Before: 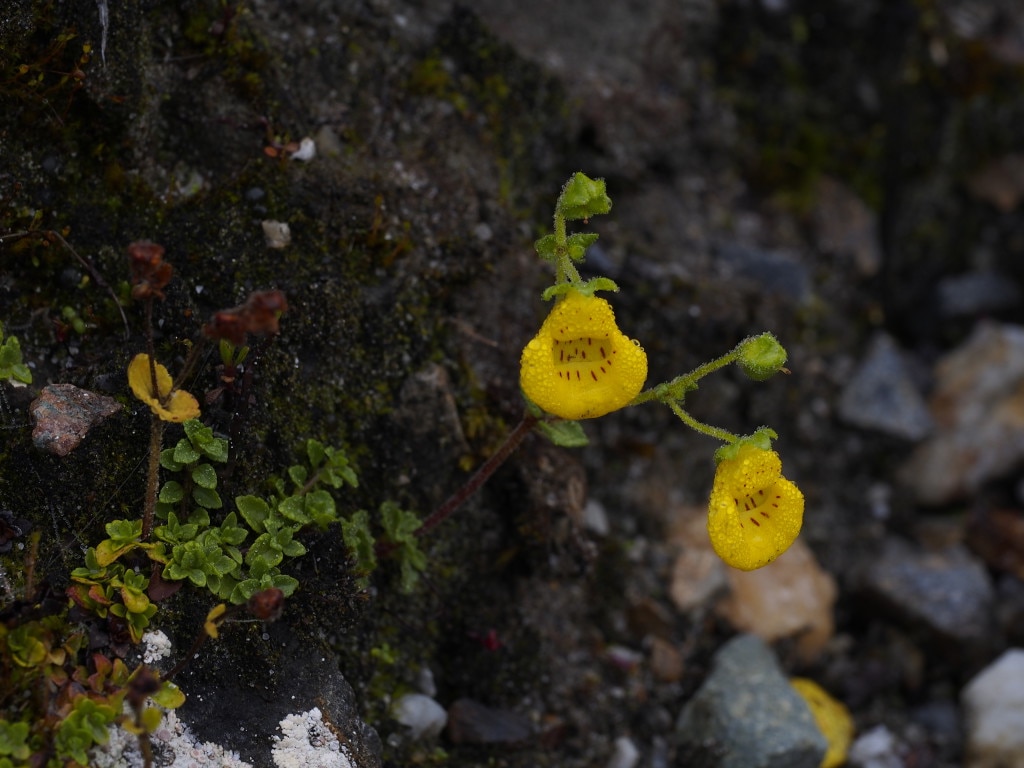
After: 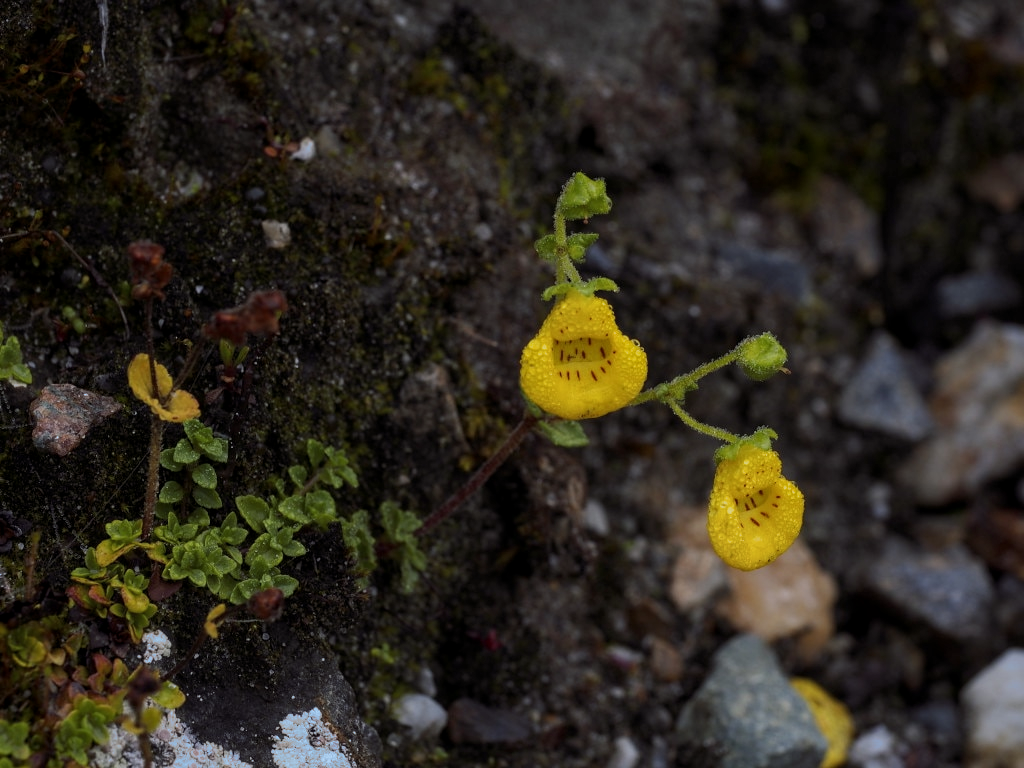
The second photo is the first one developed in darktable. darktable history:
local contrast: on, module defaults
split-toning: shadows › hue 351.18°, shadows › saturation 0.86, highlights › hue 218.82°, highlights › saturation 0.73, balance -19.167
